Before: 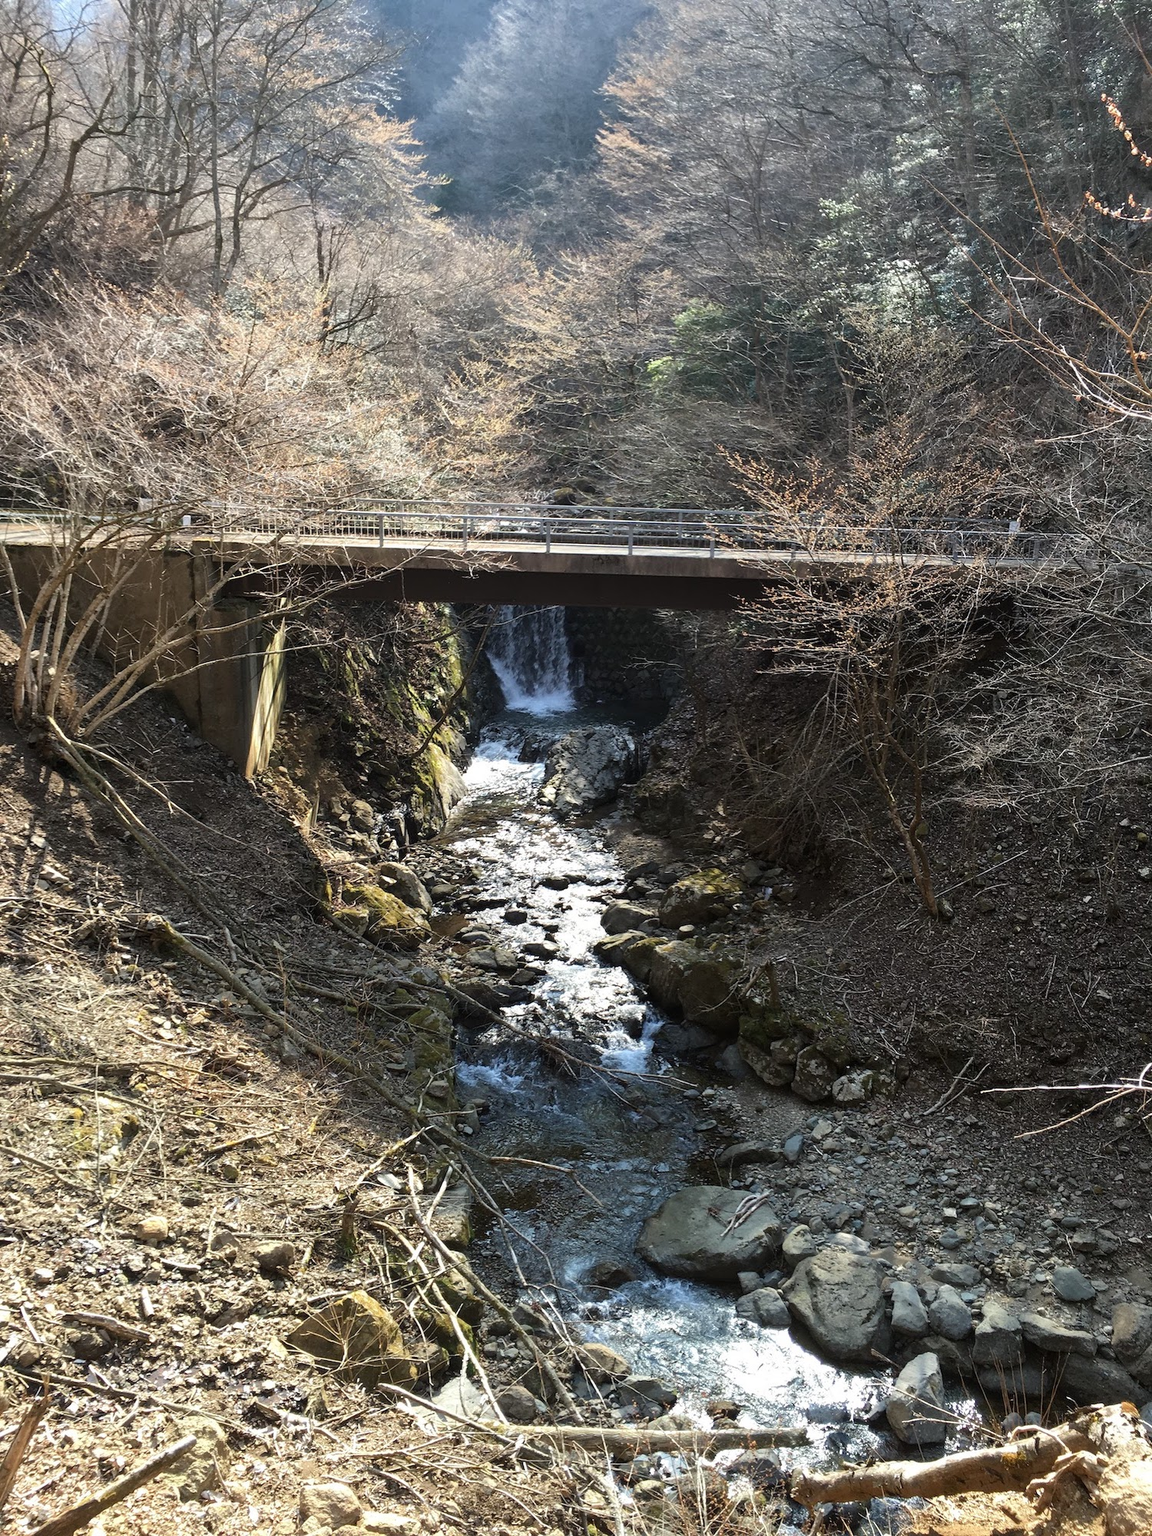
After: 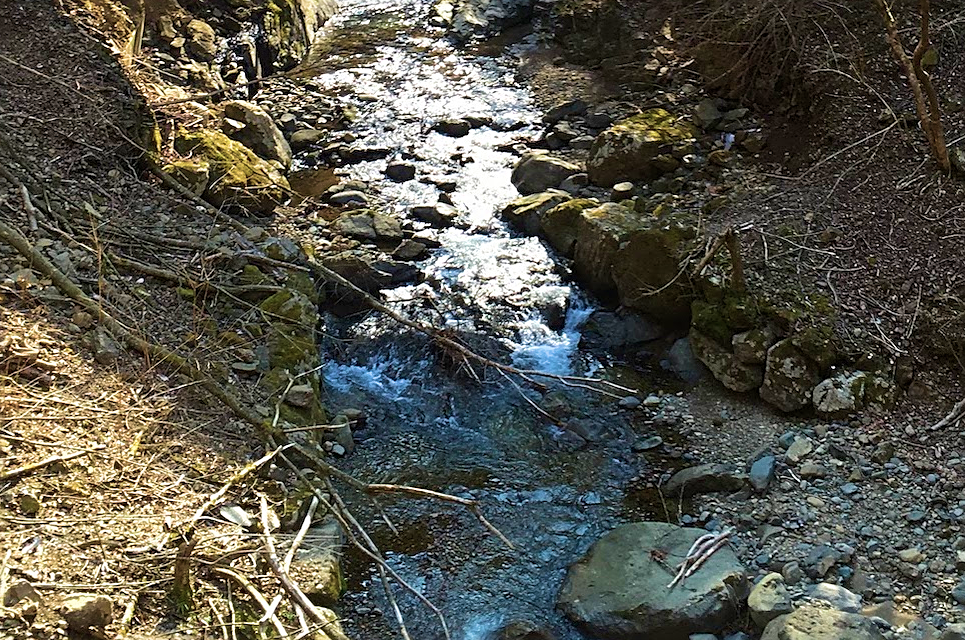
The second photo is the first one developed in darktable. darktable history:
crop: left 18.091%, top 51.13%, right 17.525%, bottom 16.85%
sharpen: on, module defaults
velvia: strength 74%
